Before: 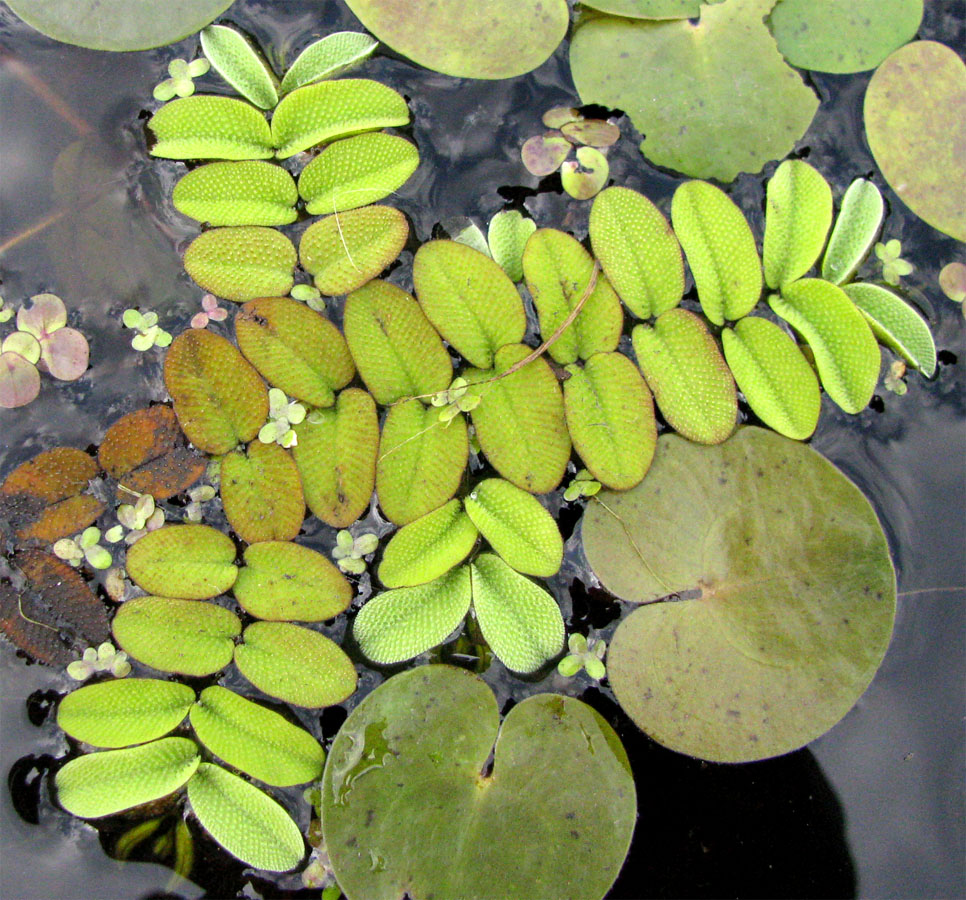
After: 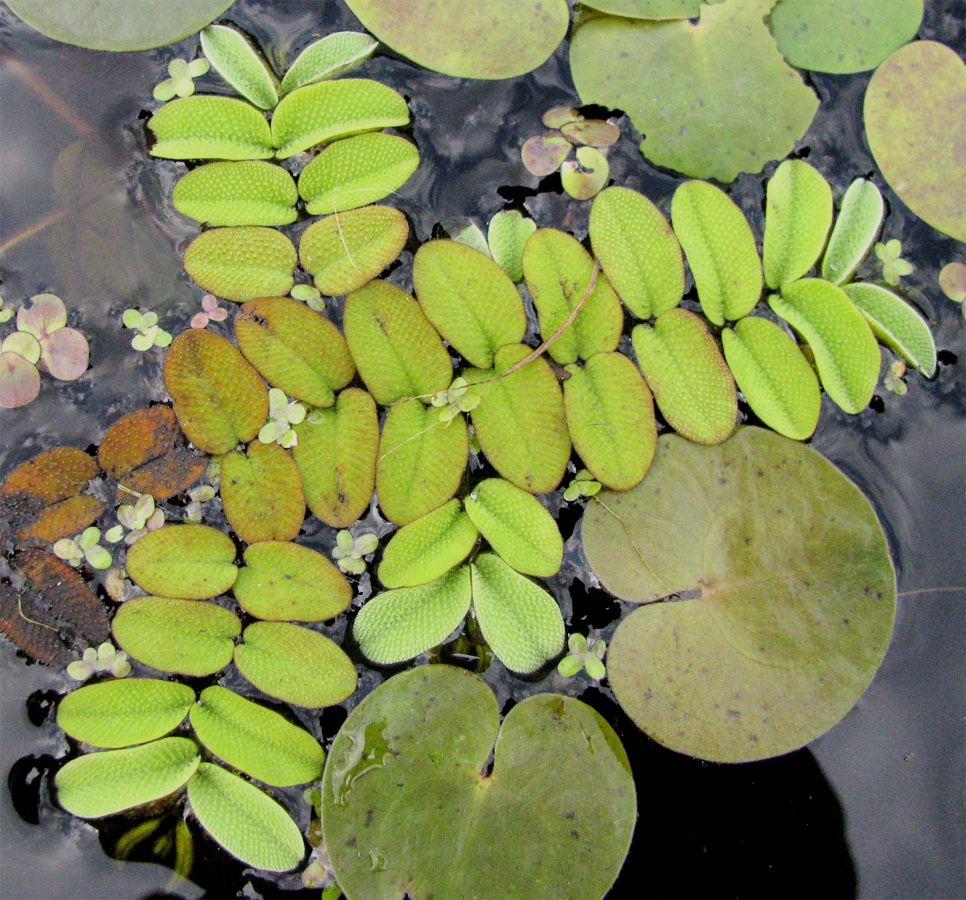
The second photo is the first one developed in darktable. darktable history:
filmic rgb: black relative exposure -8.12 EV, white relative exposure 3.78 EV, hardness 4.44
